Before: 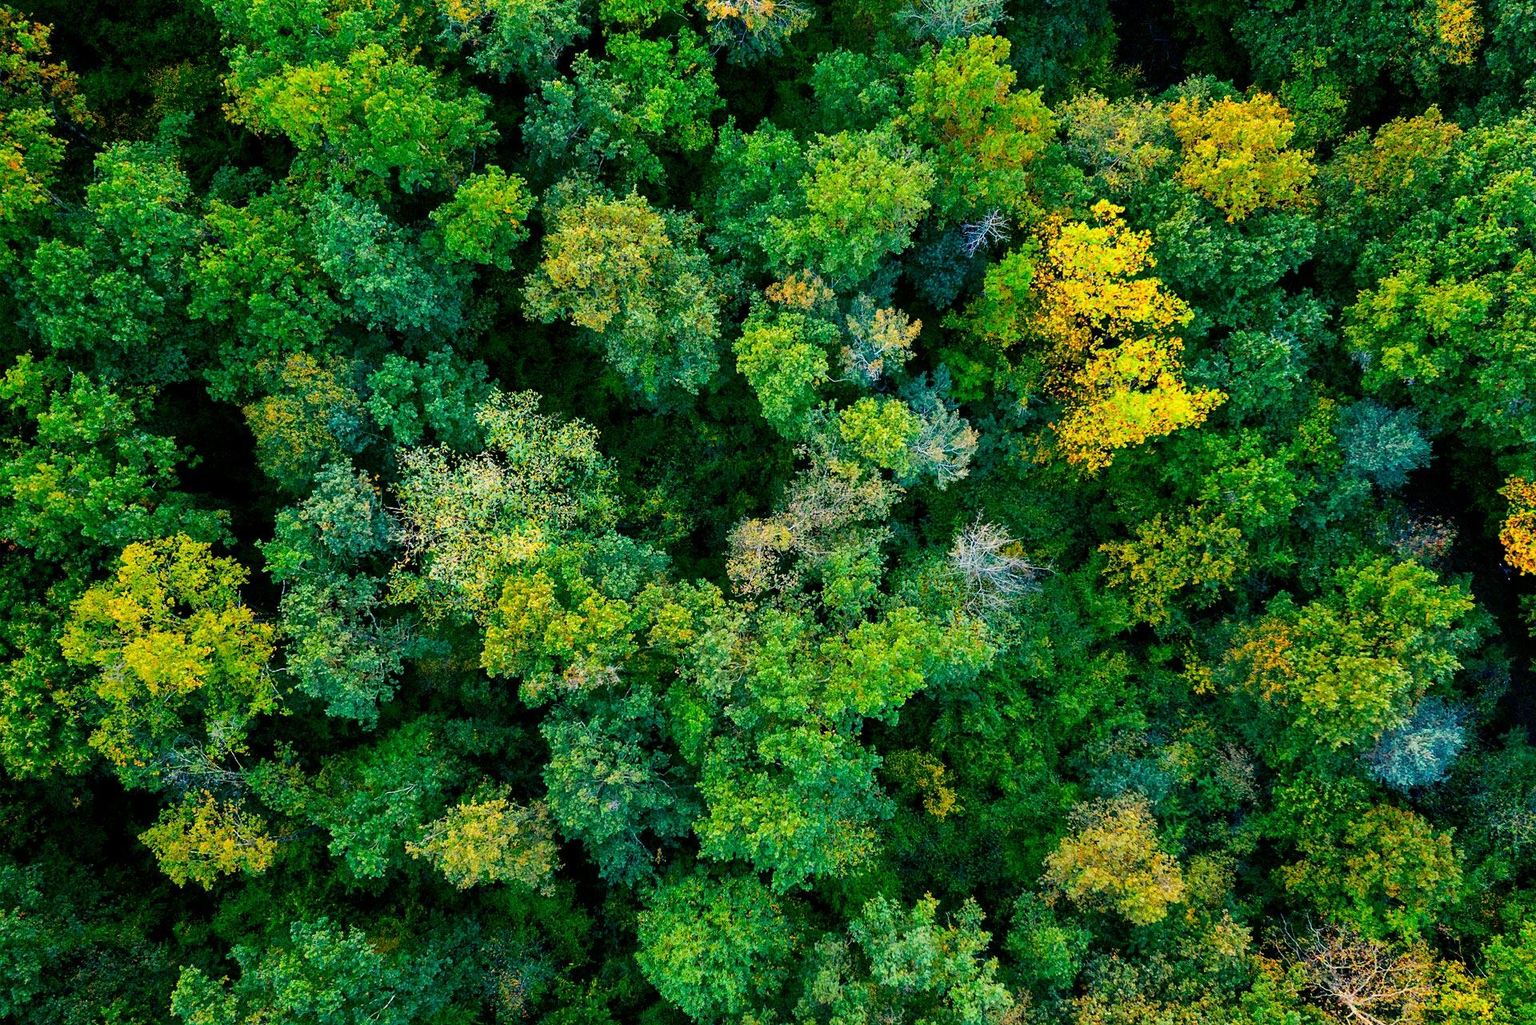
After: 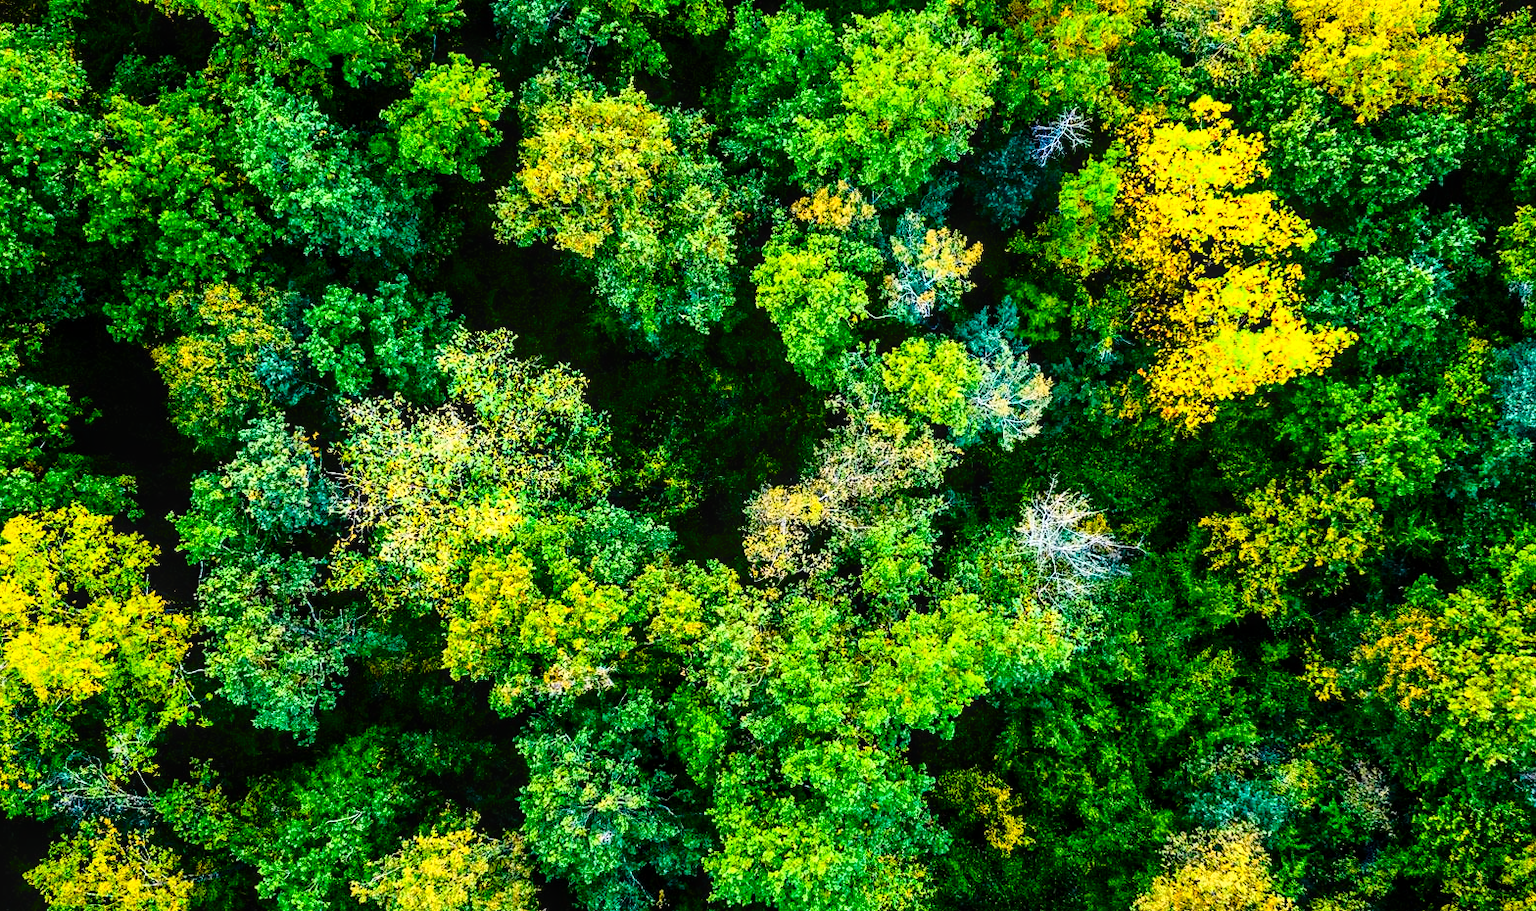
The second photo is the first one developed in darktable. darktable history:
color balance rgb: perceptual saturation grading › global saturation 0.41%, perceptual saturation grading › mid-tones 6.432%, perceptual saturation grading › shadows 71.449%, perceptual brilliance grading › global brilliance 2.594%, perceptual brilliance grading › highlights -2.824%, perceptual brilliance grading › shadows 2.695%
exposure: black level correction 0, exposure 0 EV, compensate highlight preservation false
local contrast: detail 130%
crop: left 7.782%, top 11.874%, right 10.227%, bottom 15.46%
tone curve: curves: ch0 [(0, 0.013) (0.129, 0.1) (0.327, 0.382) (0.489, 0.573) (0.66, 0.748) (0.858, 0.926) (1, 0.977)]; ch1 [(0, 0) (0.353, 0.344) (0.45, 0.46) (0.498, 0.498) (0.521, 0.512) (0.563, 0.559) (0.592, 0.578) (0.647, 0.657) (1, 1)]; ch2 [(0, 0) (0.333, 0.346) (0.375, 0.375) (0.424, 0.43) (0.476, 0.492) (0.502, 0.502) (0.524, 0.531) (0.579, 0.61) (0.612, 0.644) (0.66, 0.715) (1, 1)], color space Lab, independent channels, preserve colors none
tone equalizer: -8 EV -0.774 EV, -7 EV -0.684 EV, -6 EV -0.639 EV, -5 EV -0.376 EV, -3 EV 0.4 EV, -2 EV 0.6 EV, -1 EV 0.69 EV, +0 EV 0.771 EV, edges refinement/feathering 500, mask exposure compensation -1.57 EV, preserve details no
